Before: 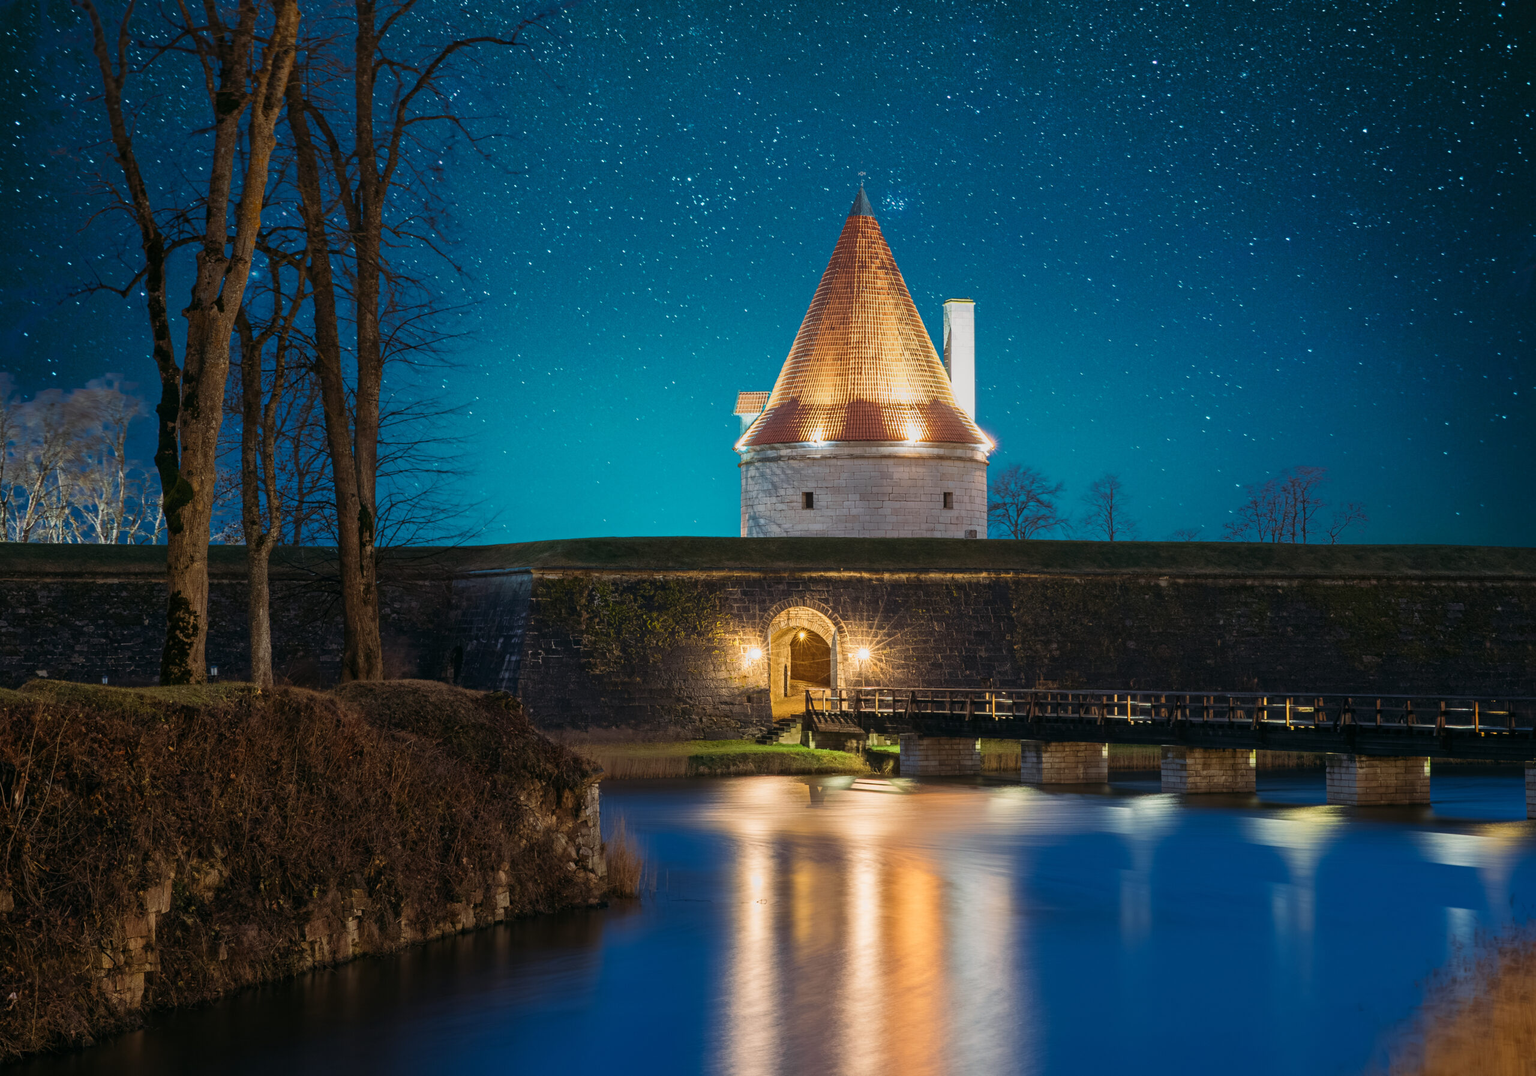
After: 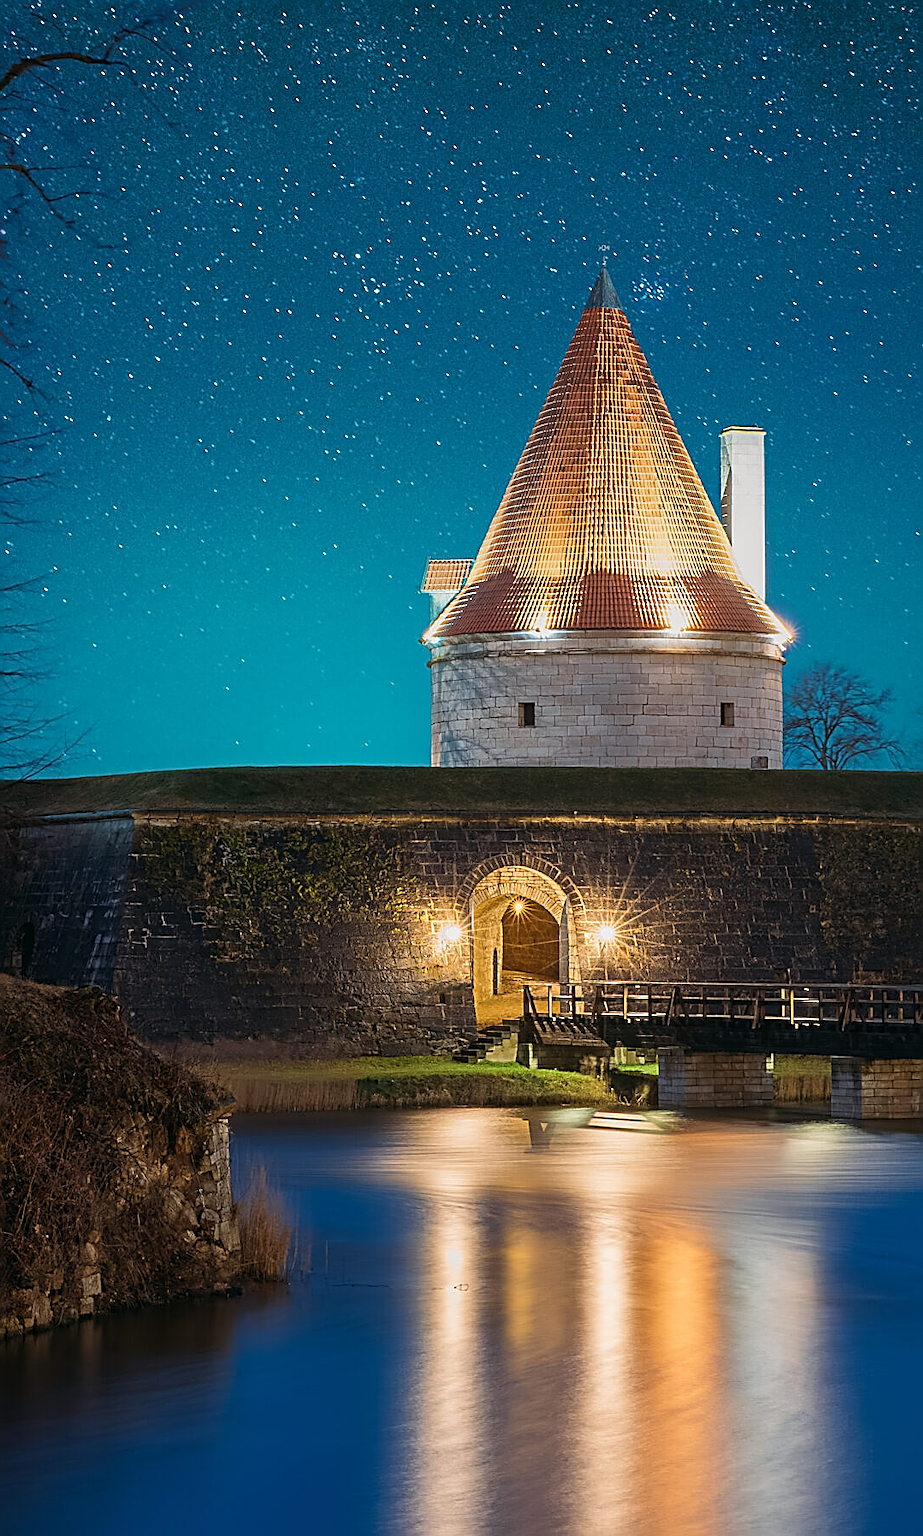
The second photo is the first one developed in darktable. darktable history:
crop: left 28.583%, right 29.231%
sharpen: radius 1.685, amount 1.294
